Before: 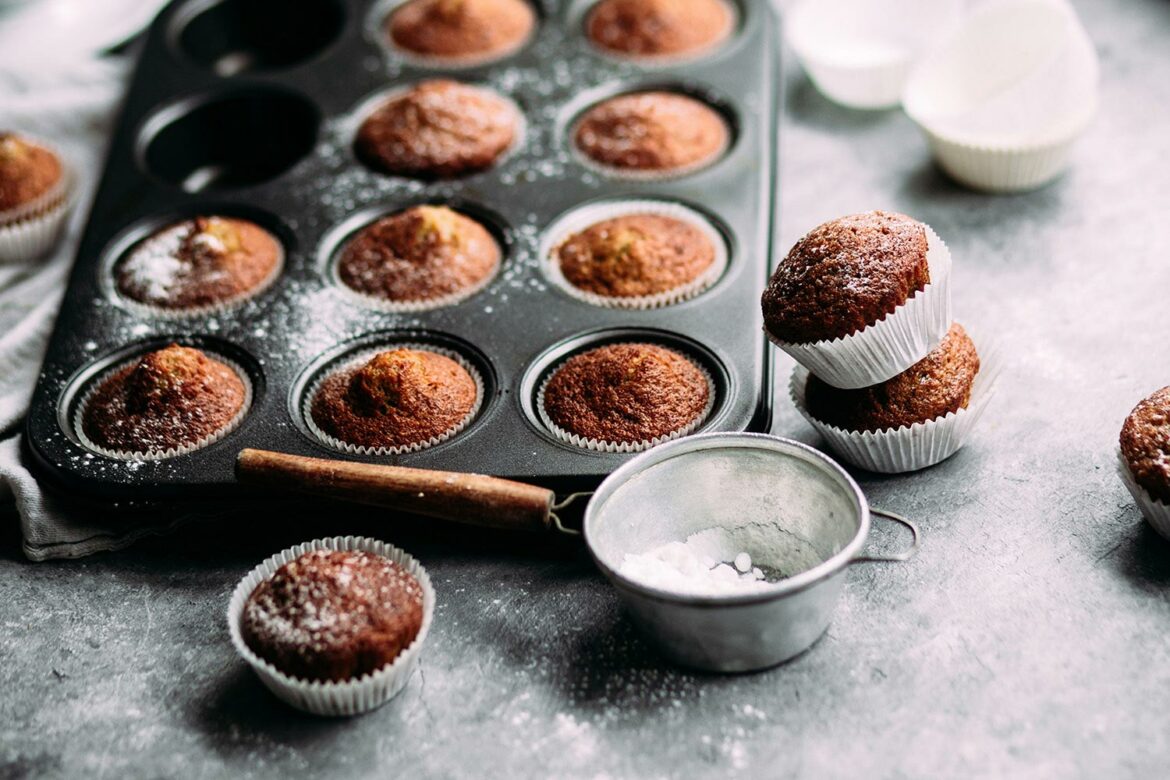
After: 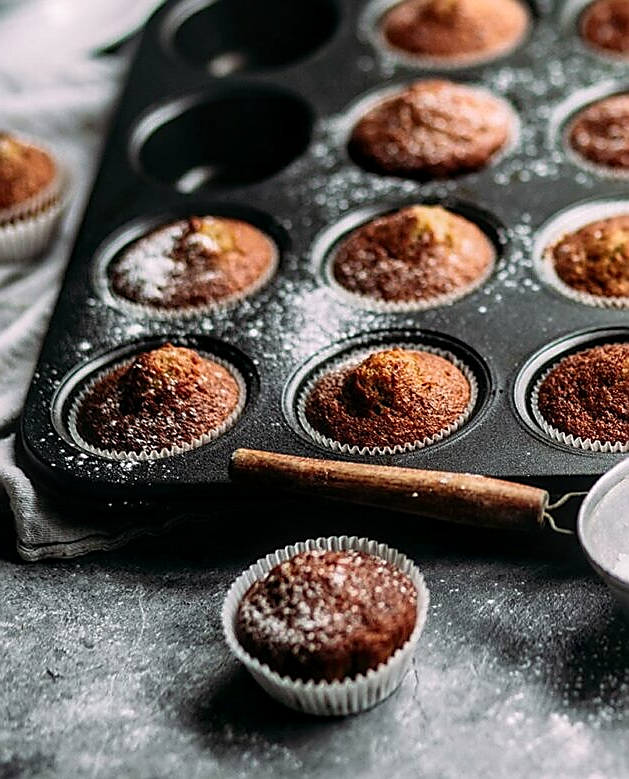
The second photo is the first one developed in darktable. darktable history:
sharpen: radius 1.4, amount 1.25, threshold 0.7
crop: left 0.587%, right 45.588%, bottom 0.086%
local contrast: on, module defaults
